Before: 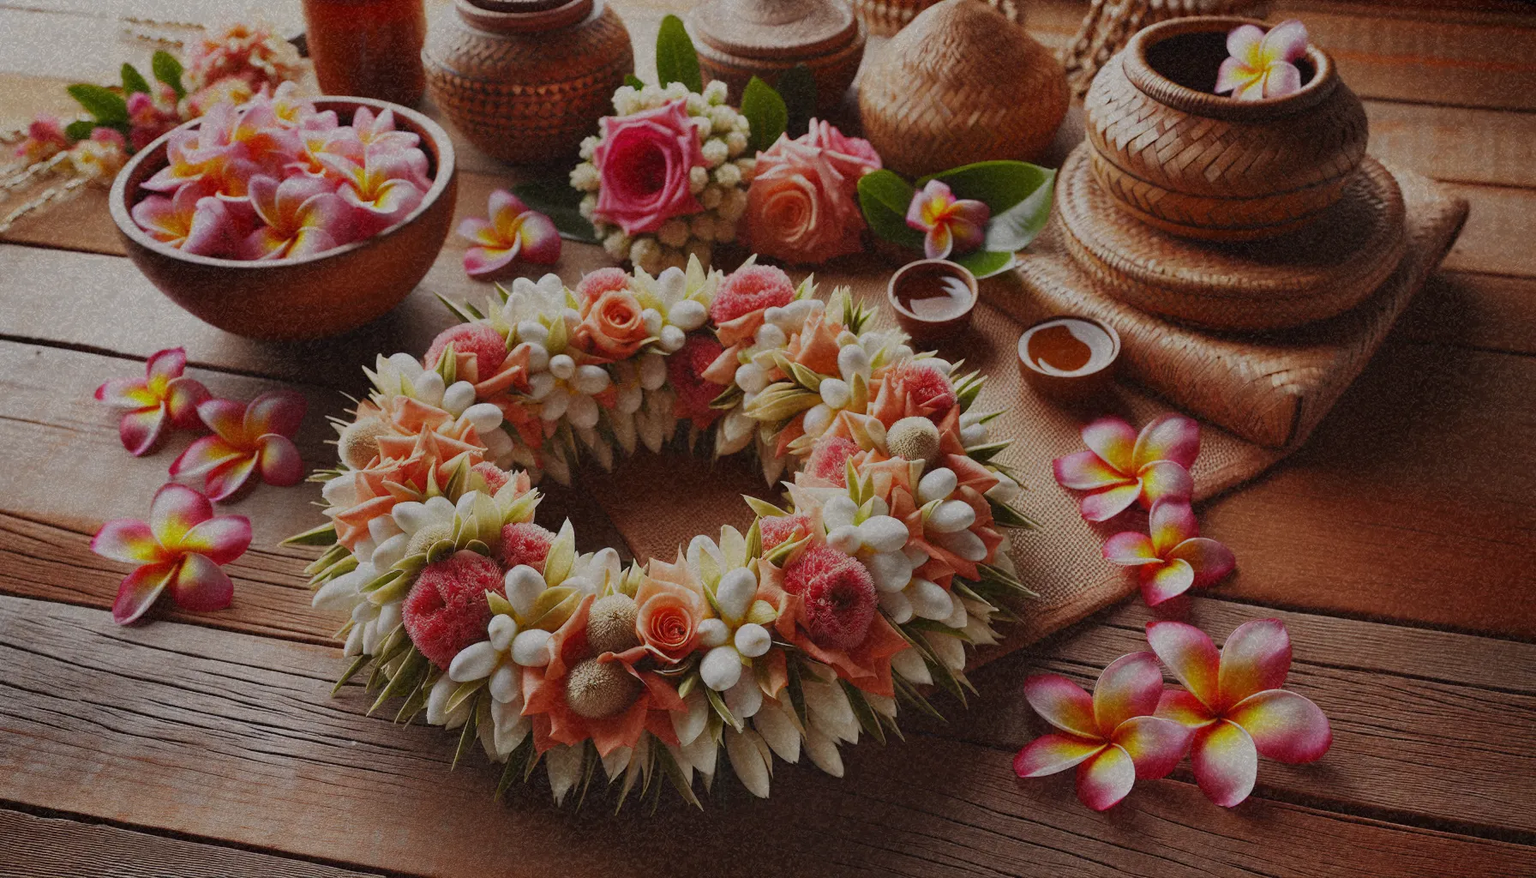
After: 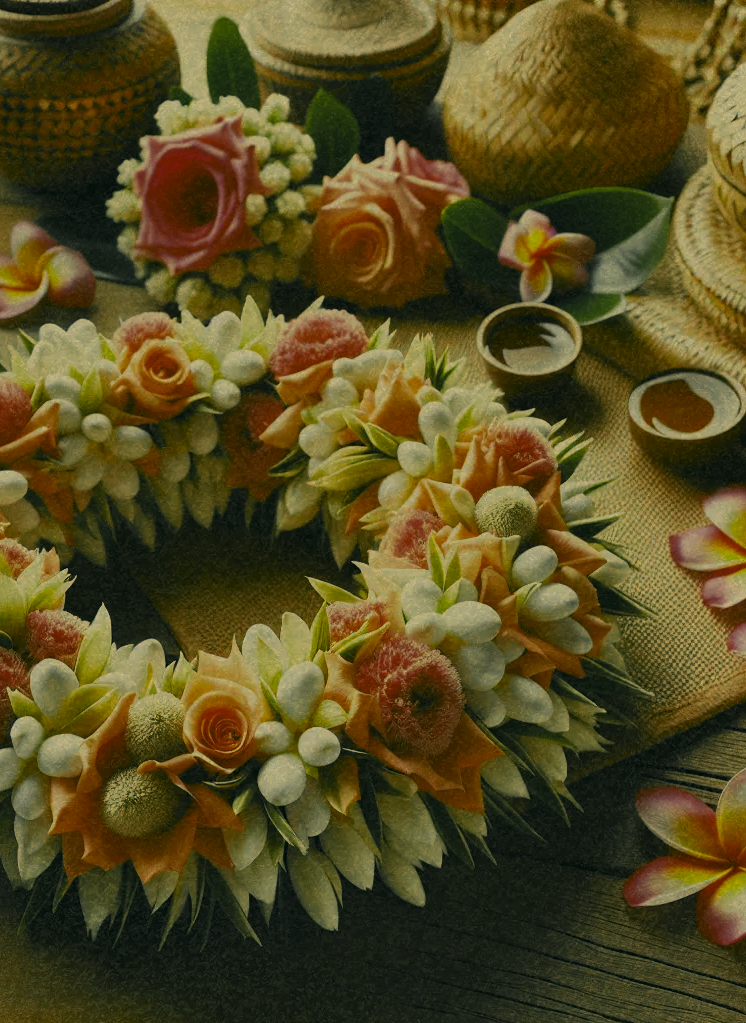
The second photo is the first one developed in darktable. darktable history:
tone equalizer: on, module defaults
crop: left 31.229%, right 27.105%
color correction: highlights a* 5.62, highlights b* 33.57, shadows a* -25.86, shadows b* 4.02
color zones: curves: ch0 [(0.035, 0.242) (0.25, 0.5) (0.384, 0.214) (0.488, 0.255) (0.75, 0.5)]; ch1 [(0.063, 0.379) (0.25, 0.5) (0.354, 0.201) (0.489, 0.085) (0.729, 0.271)]; ch2 [(0.25, 0.5) (0.38, 0.517) (0.442, 0.51) (0.735, 0.456)]
